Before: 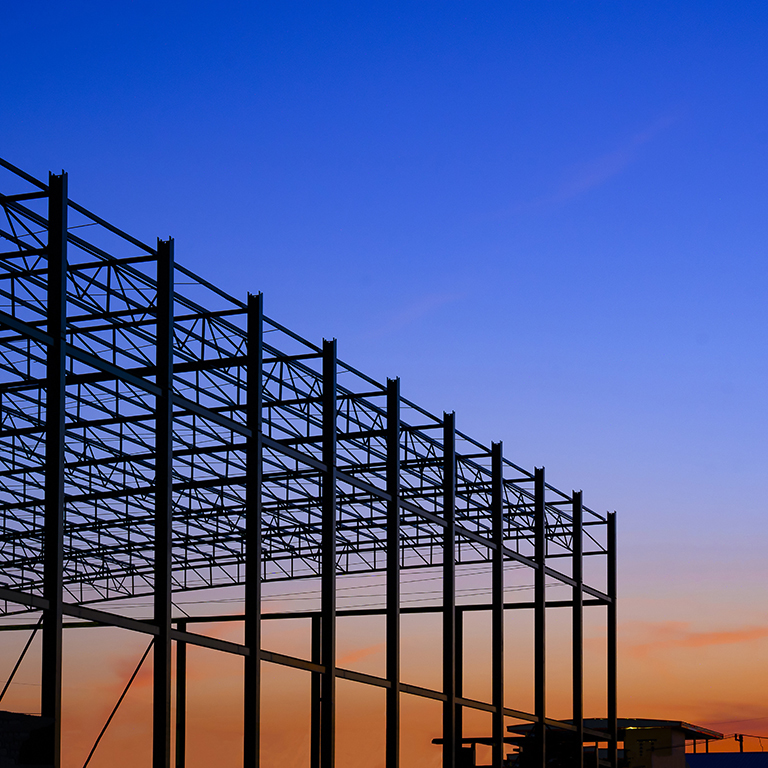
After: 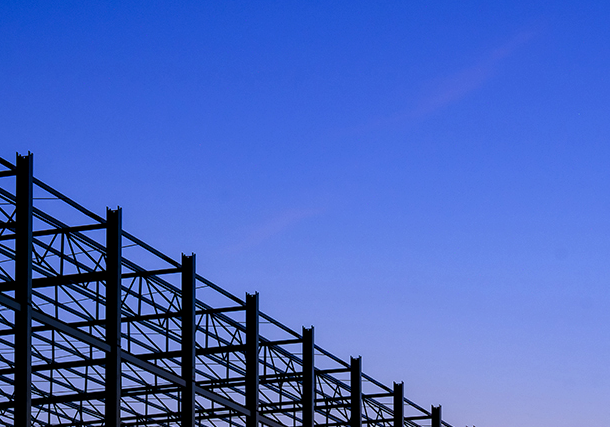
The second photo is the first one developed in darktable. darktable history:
local contrast: detail 130%
crop: left 18.38%, top 11.092%, right 2.134%, bottom 33.217%
